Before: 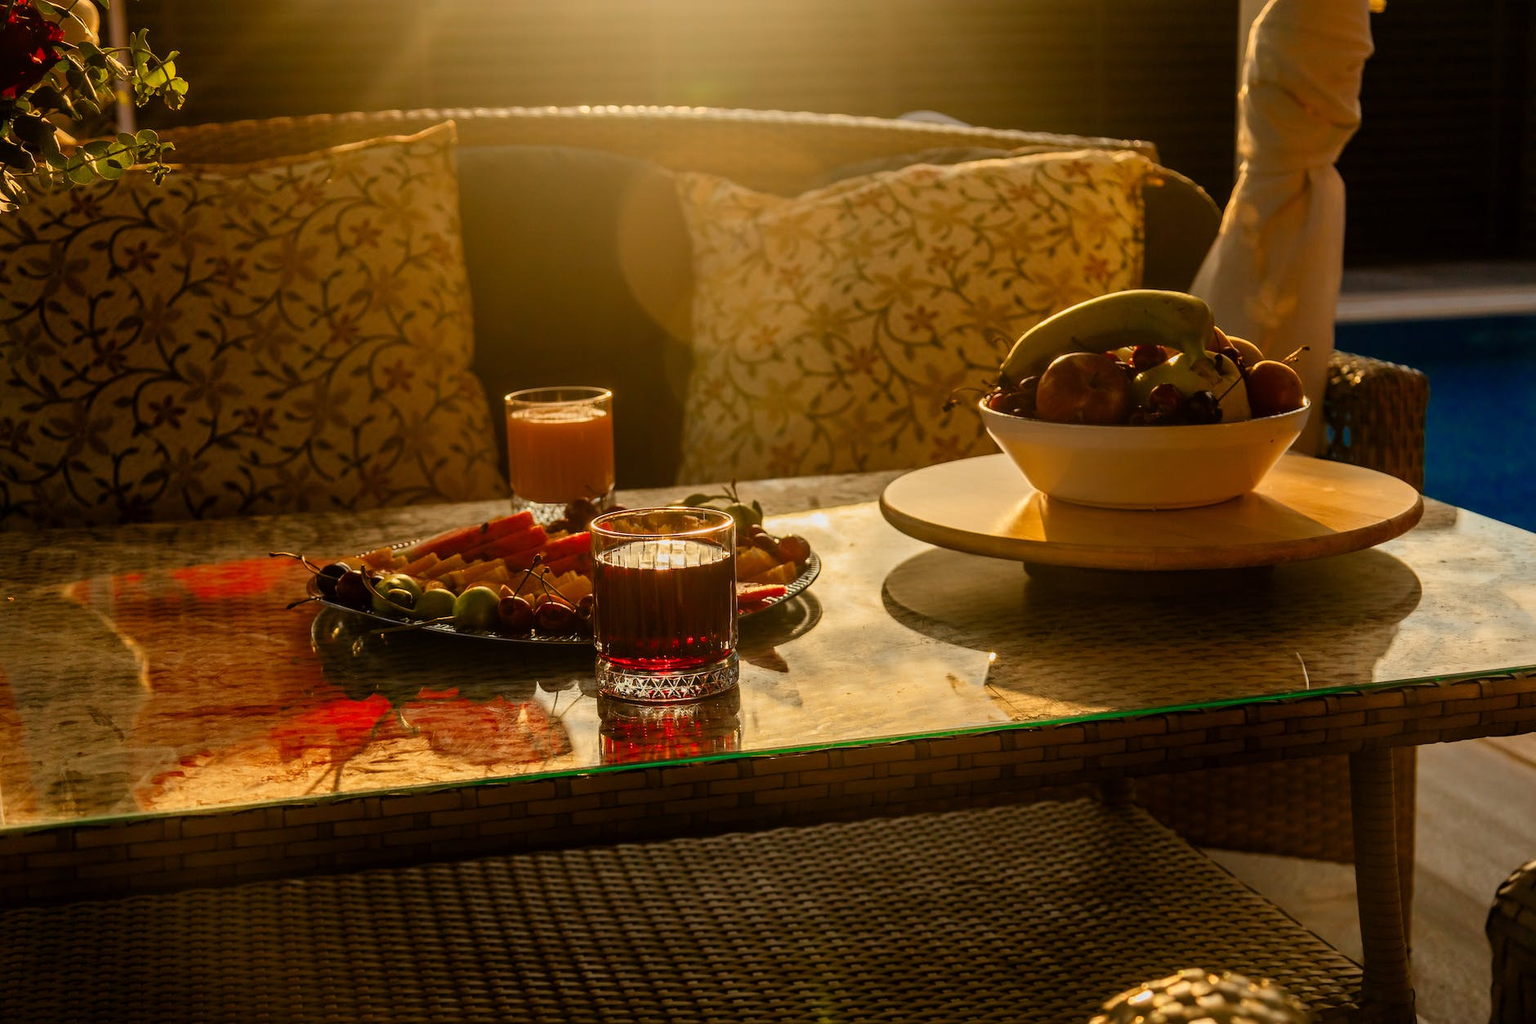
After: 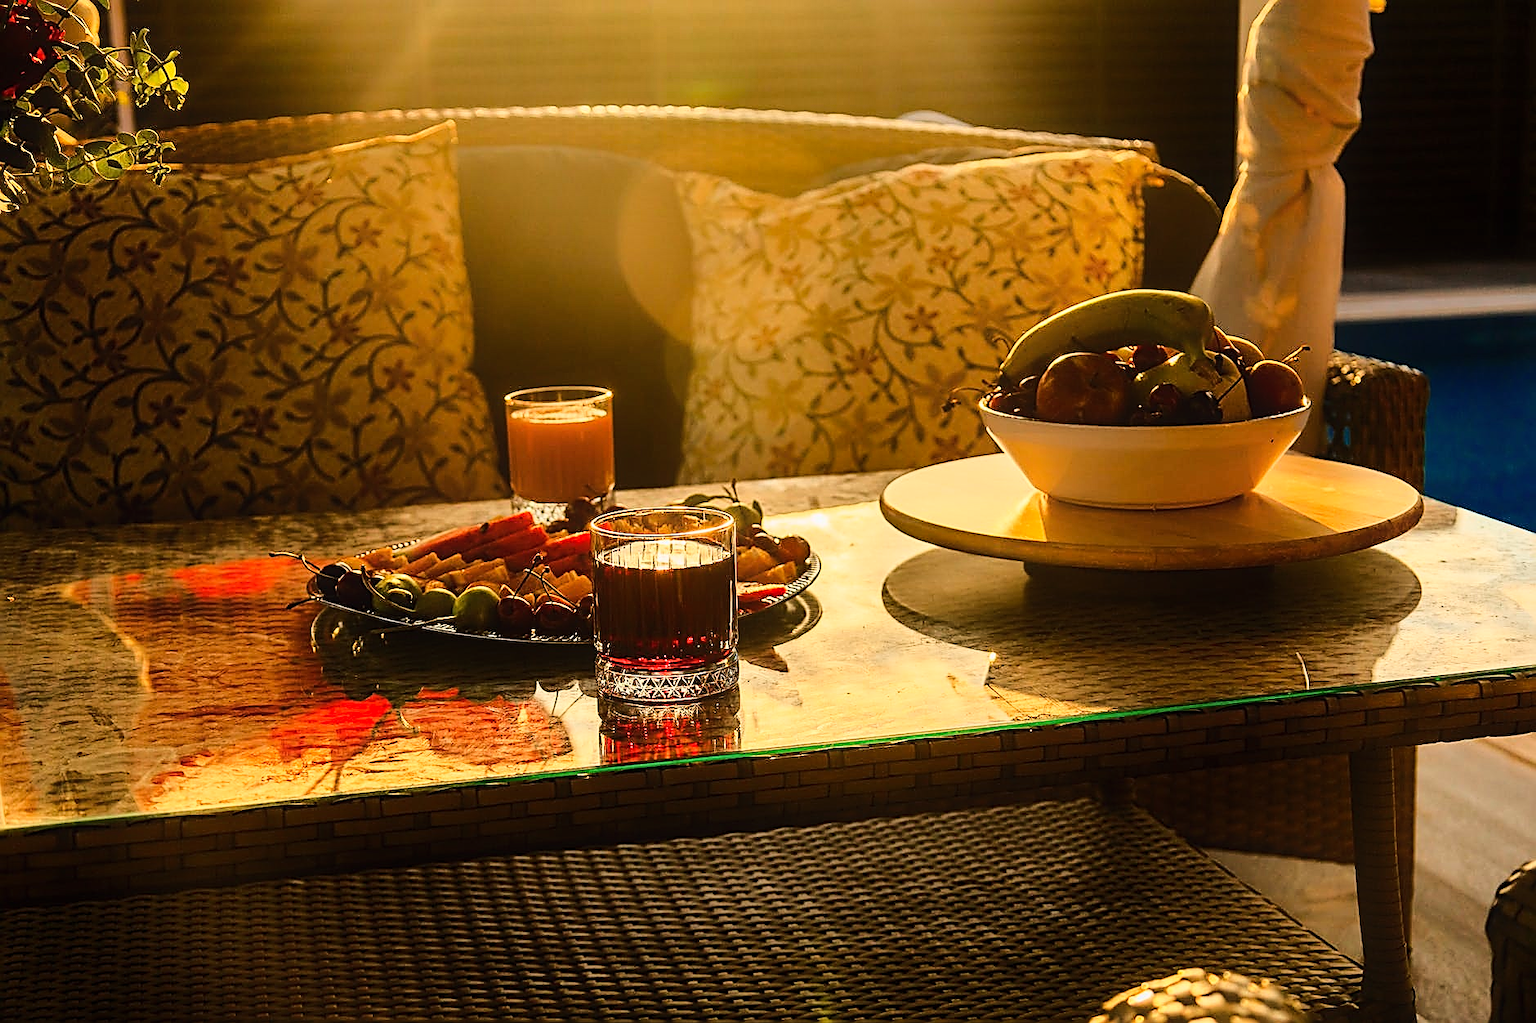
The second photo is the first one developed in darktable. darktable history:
base curve: curves: ch0 [(0, 0) (0.032, 0.037) (0.105, 0.228) (0.435, 0.76) (0.856, 0.983) (1, 1)]
contrast equalizer: y [[0.5, 0.488, 0.462, 0.461, 0.491, 0.5], [0.5 ×6], [0.5 ×6], [0 ×6], [0 ×6]]
sharpen: radius 1.685, amount 1.294
shadows and highlights: shadows 20.91, highlights -82.73, soften with gaussian
